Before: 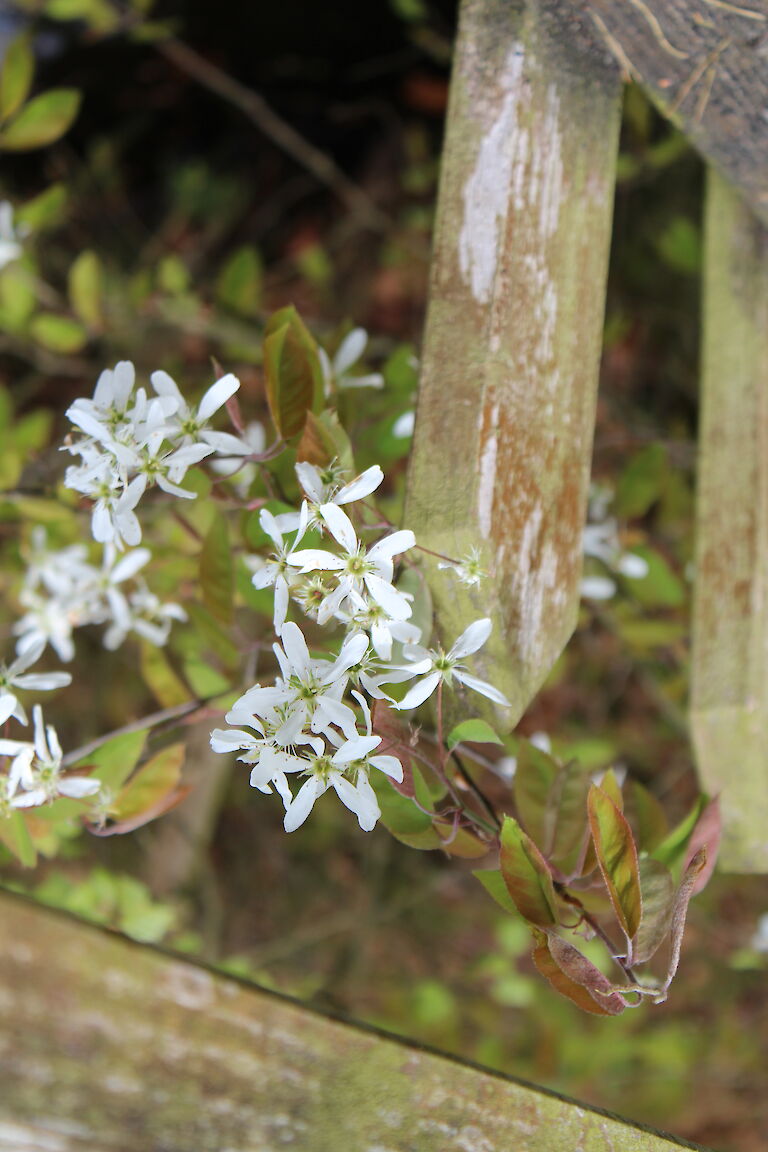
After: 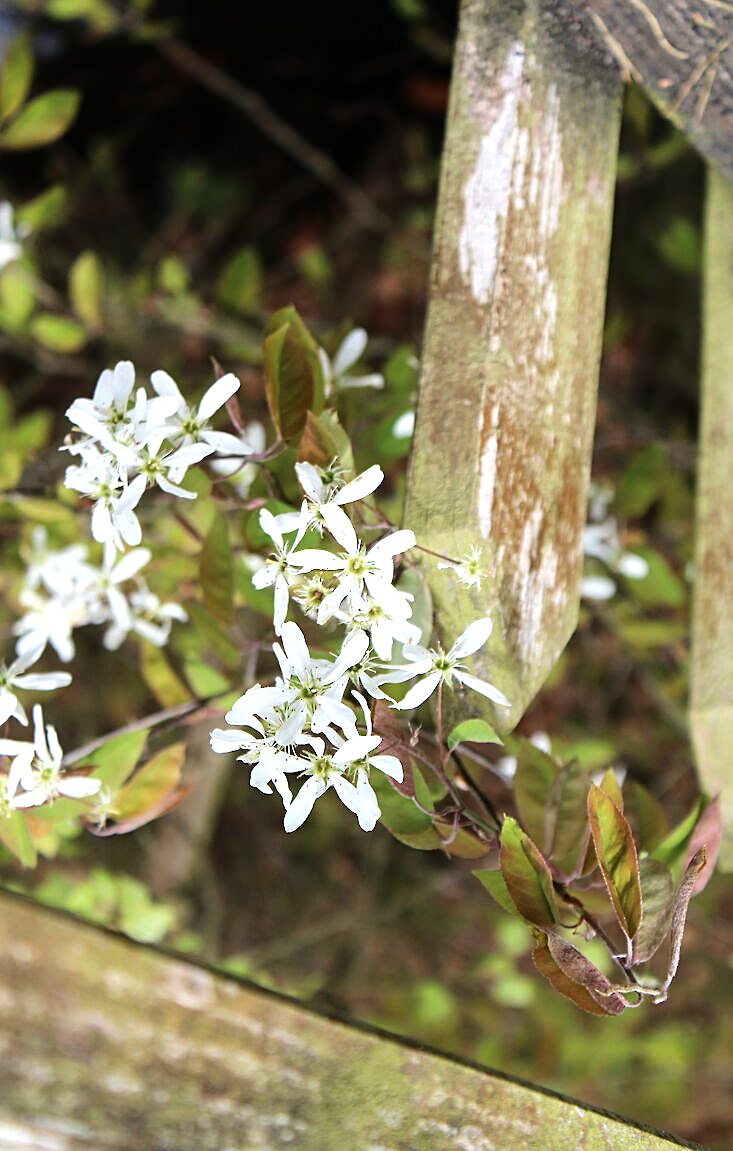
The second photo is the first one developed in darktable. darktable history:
tone equalizer: -8 EV -0.728 EV, -7 EV -0.722 EV, -6 EV -0.623 EV, -5 EV -0.409 EV, -3 EV 0.37 EV, -2 EV 0.6 EV, -1 EV 0.692 EV, +0 EV 0.736 EV, edges refinement/feathering 500, mask exposure compensation -1.57 EV, preserve details no
crop: right 4.527%, bottom 0.047%
sharpen: on, module defaults
